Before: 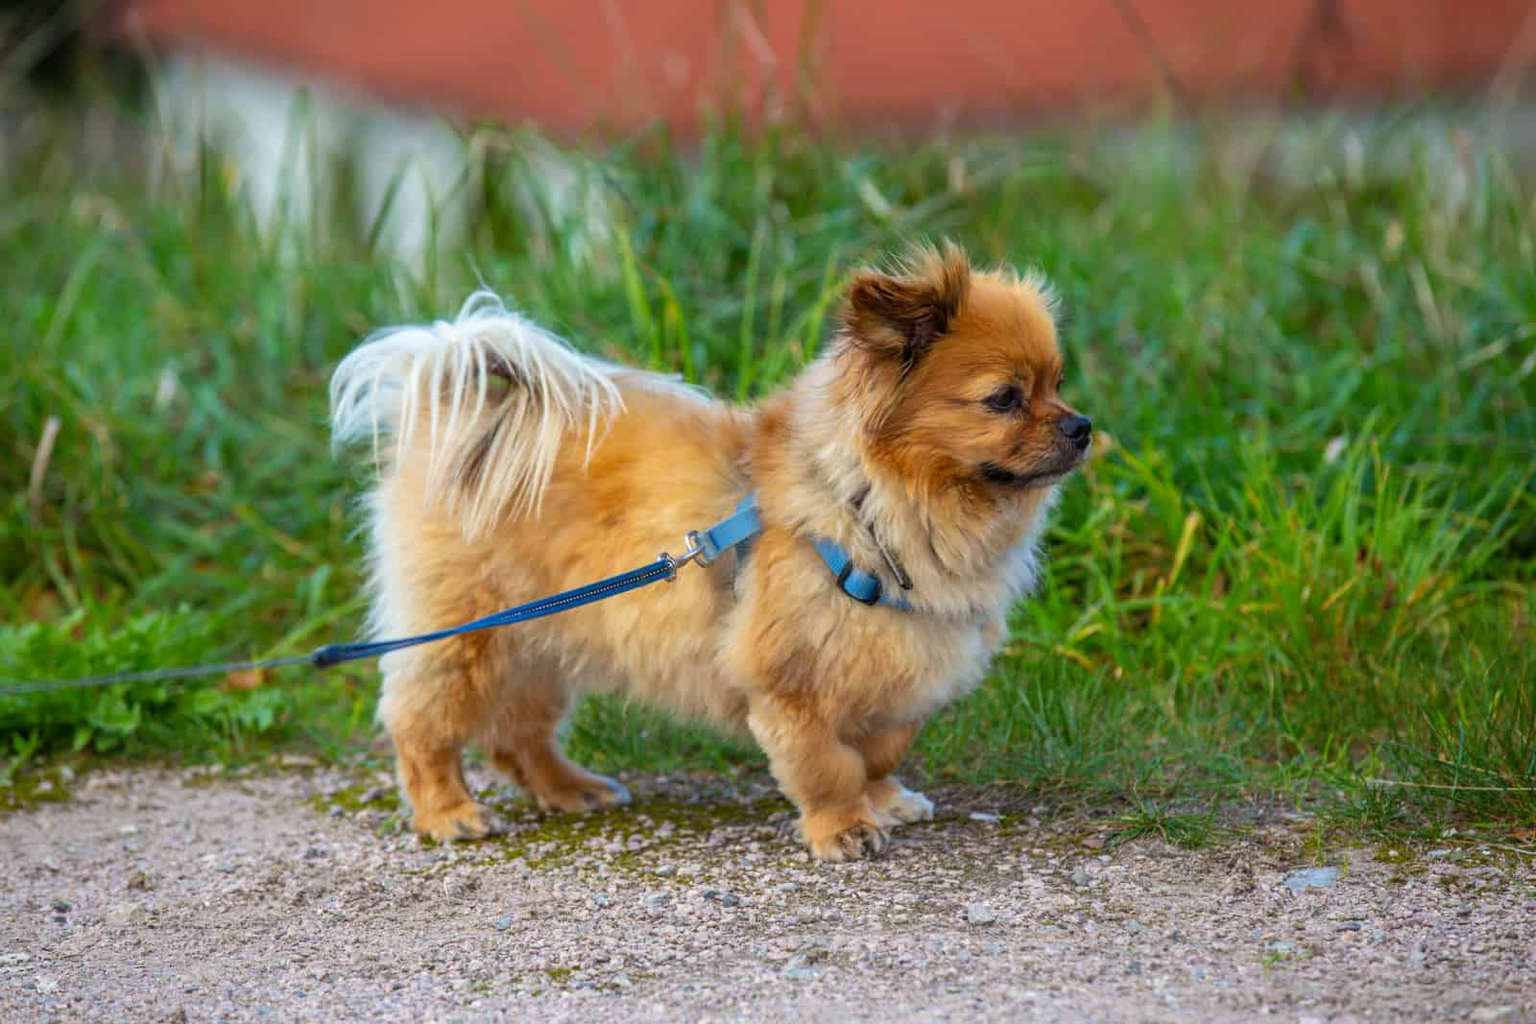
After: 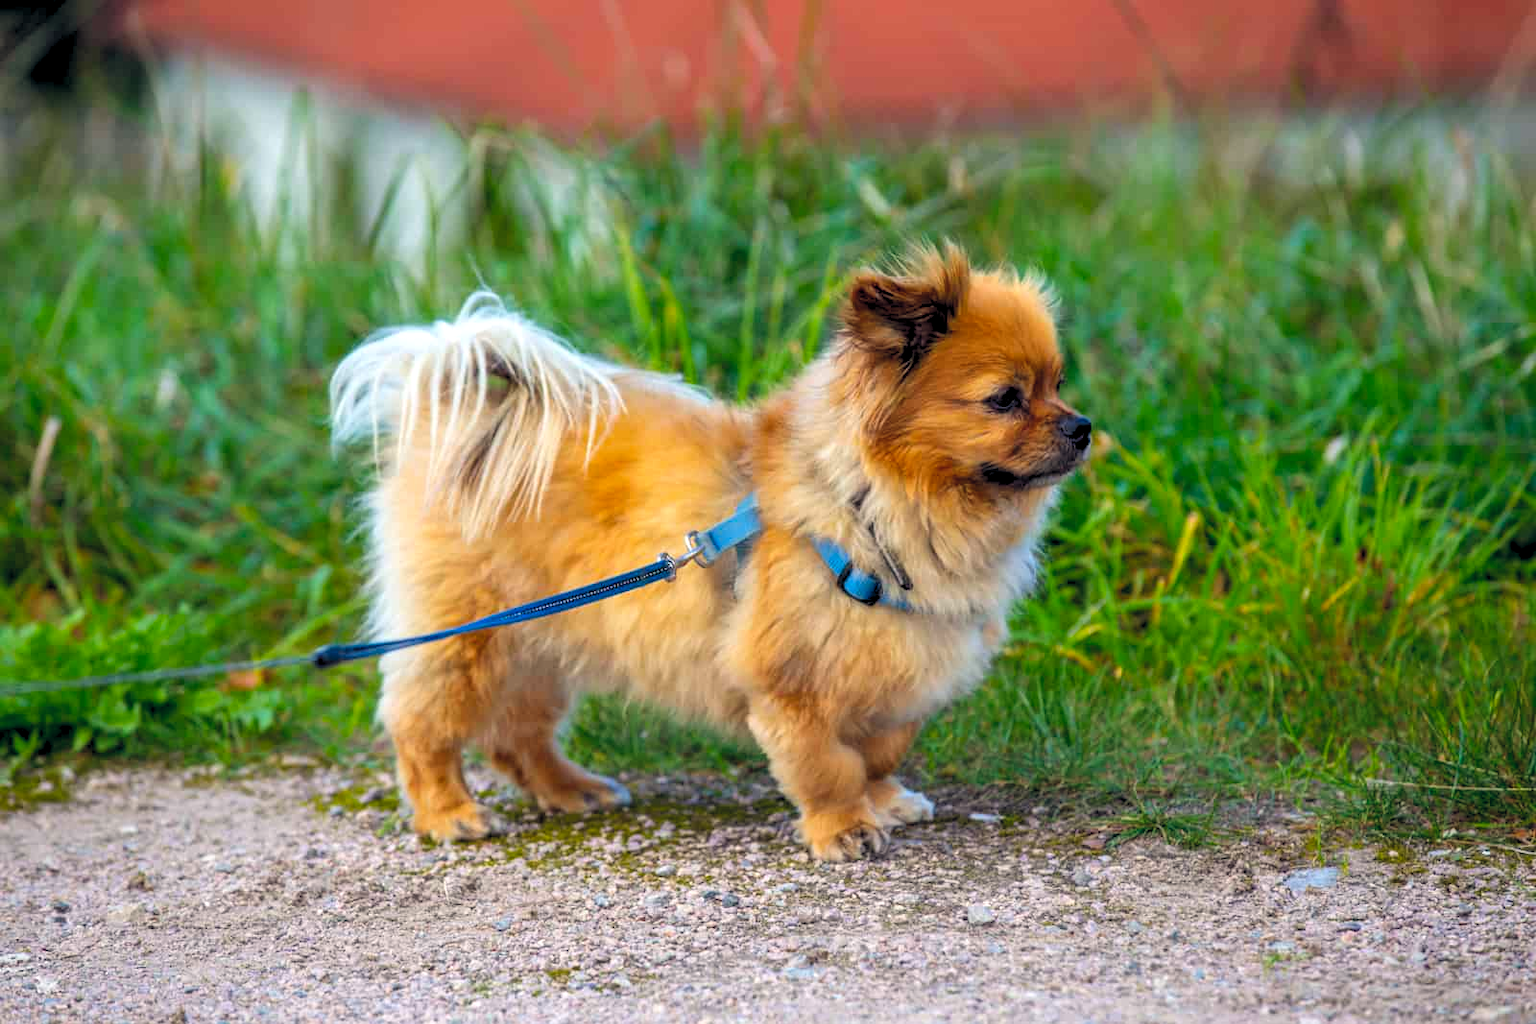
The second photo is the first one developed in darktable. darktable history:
levels: levels [0.073, 0.497, 0.972]
exposure: black level correction 0.002, exposure 0.15 EV, compensate highlight preservation false
color balance rgb: shadows lift › hue 87.51°, highlights gain › chroma 0.68%, highlights gain › hue 55.1°, global offset › chroma 0.13%, global offset › hue 253.66°, linear chroma grading › global chroma 0.5%, perceptual saturation grading › global saturation 16.38%
